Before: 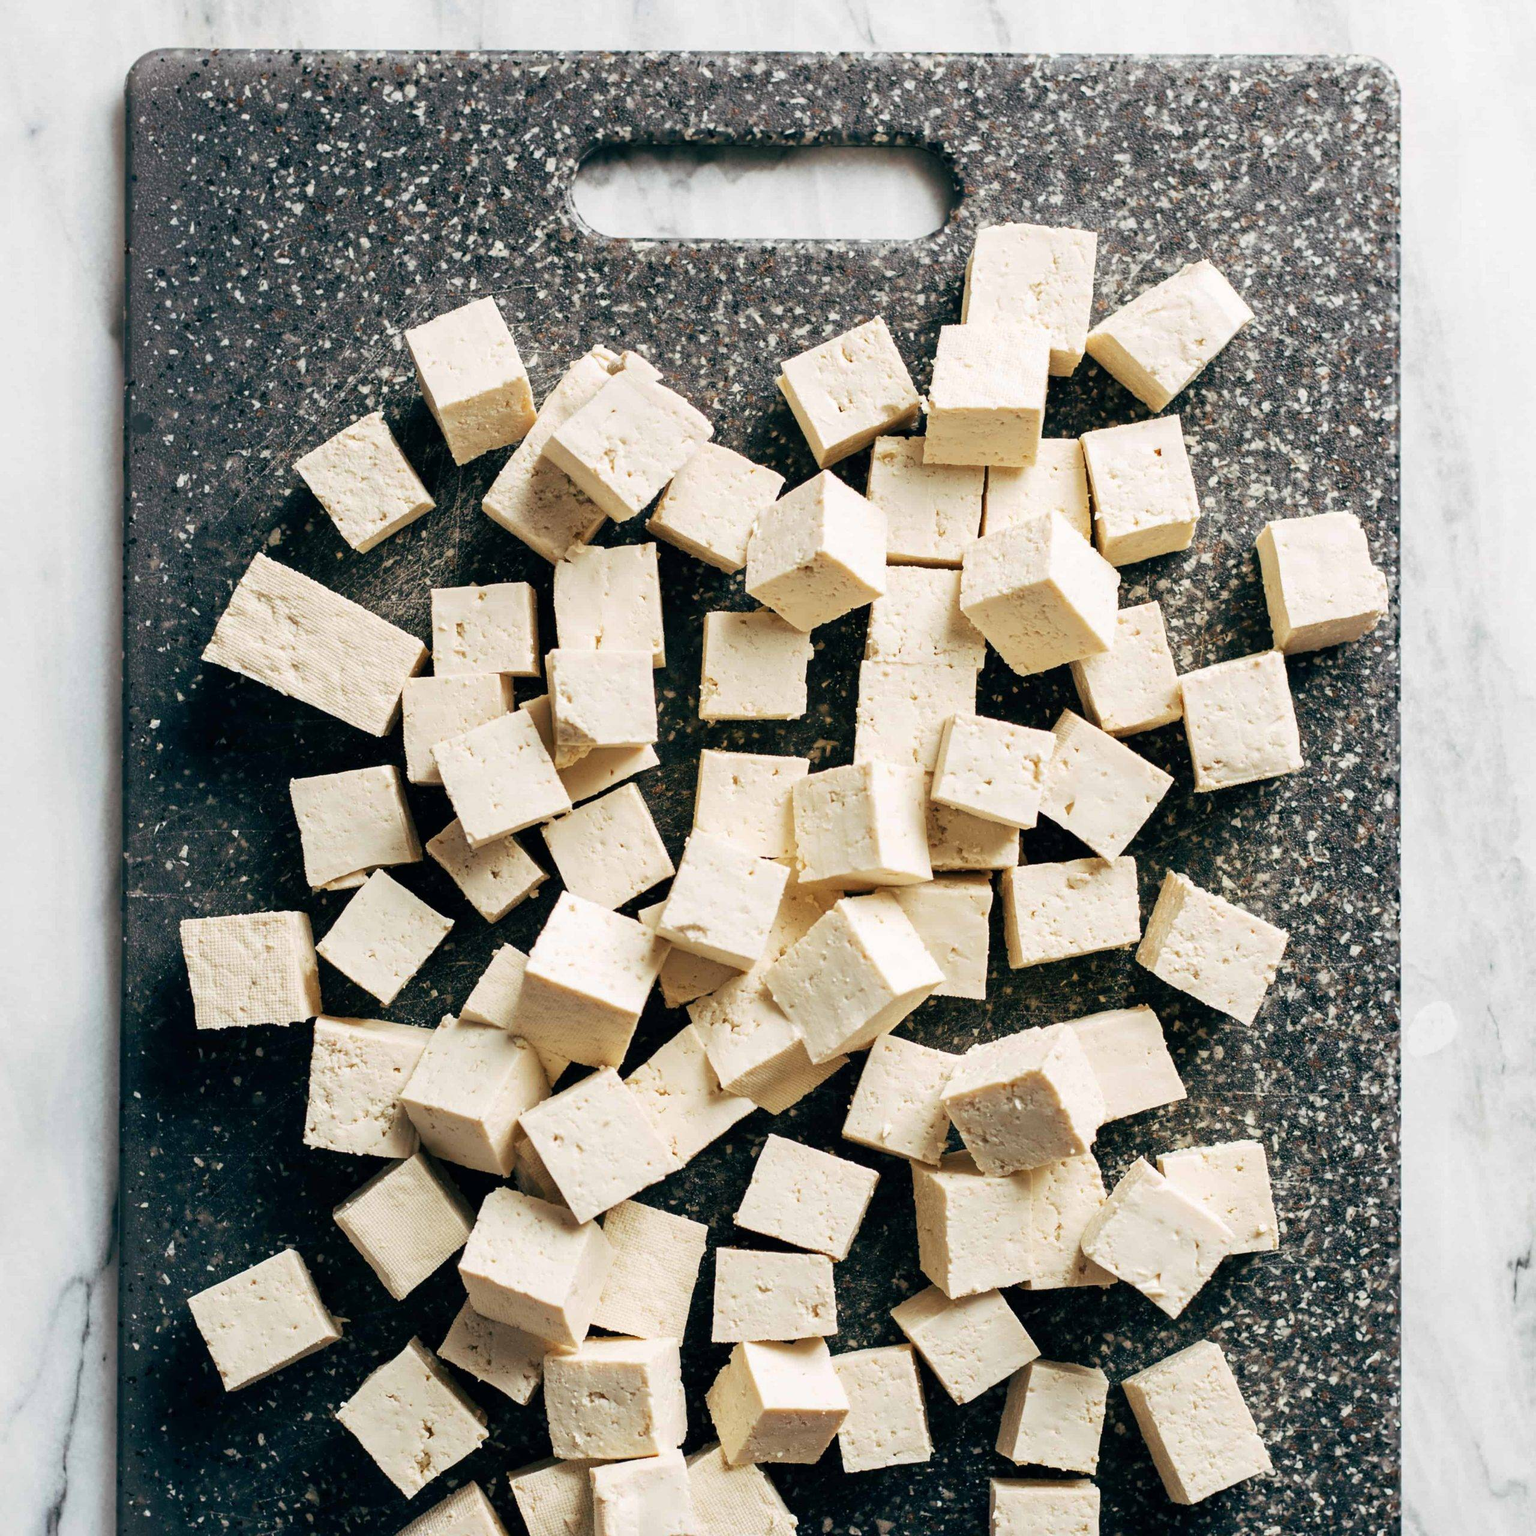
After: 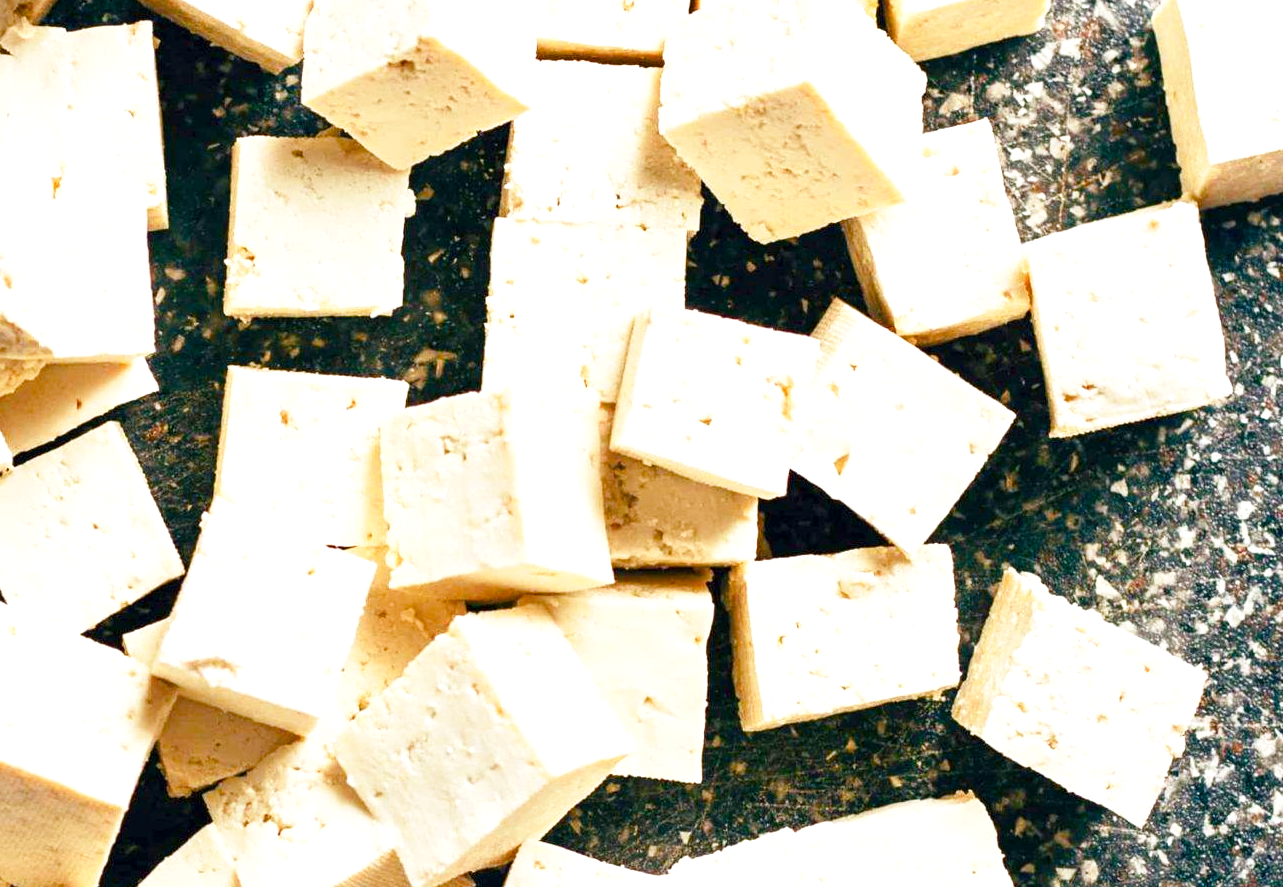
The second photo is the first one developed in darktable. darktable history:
crop: left 36.762%, top 34.524%, right 13.088%, bottom 30.814%
exposure: black level correction 0, exposure 0.693 EV, compensate highlight preservation false
color balance rgb: perceptual saturation grading › global saturation 20%, perceptual saturation grading › highlights -25.443%, perceptual saturation grading › shadows 50.117%
base curve: curves: ch0 [(0, 0) (0.666, 0.806) (1, 1)], preserve colors none
color correction: highlights b* 0.064
